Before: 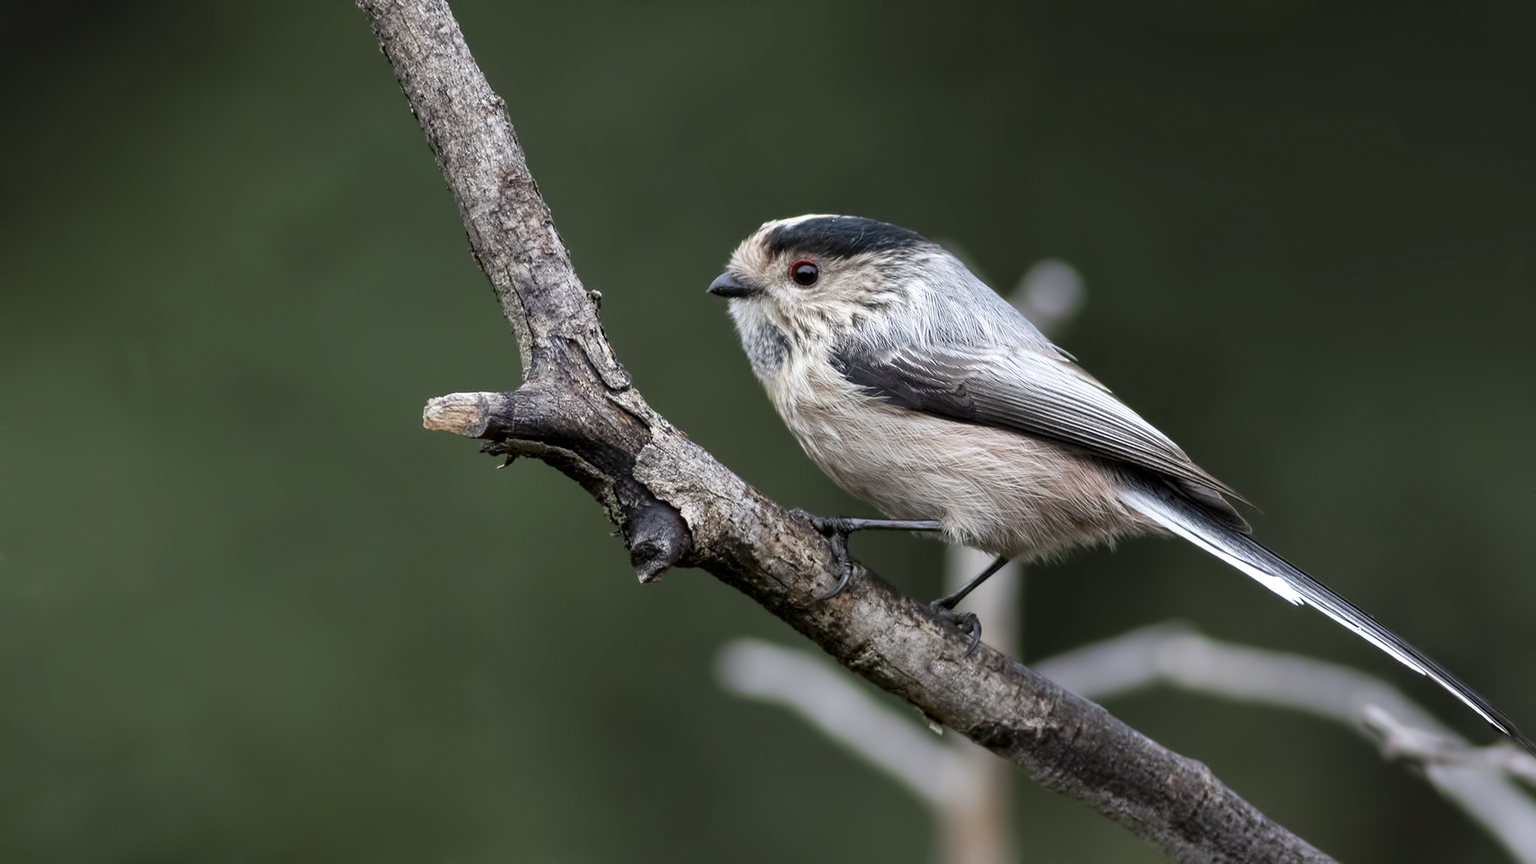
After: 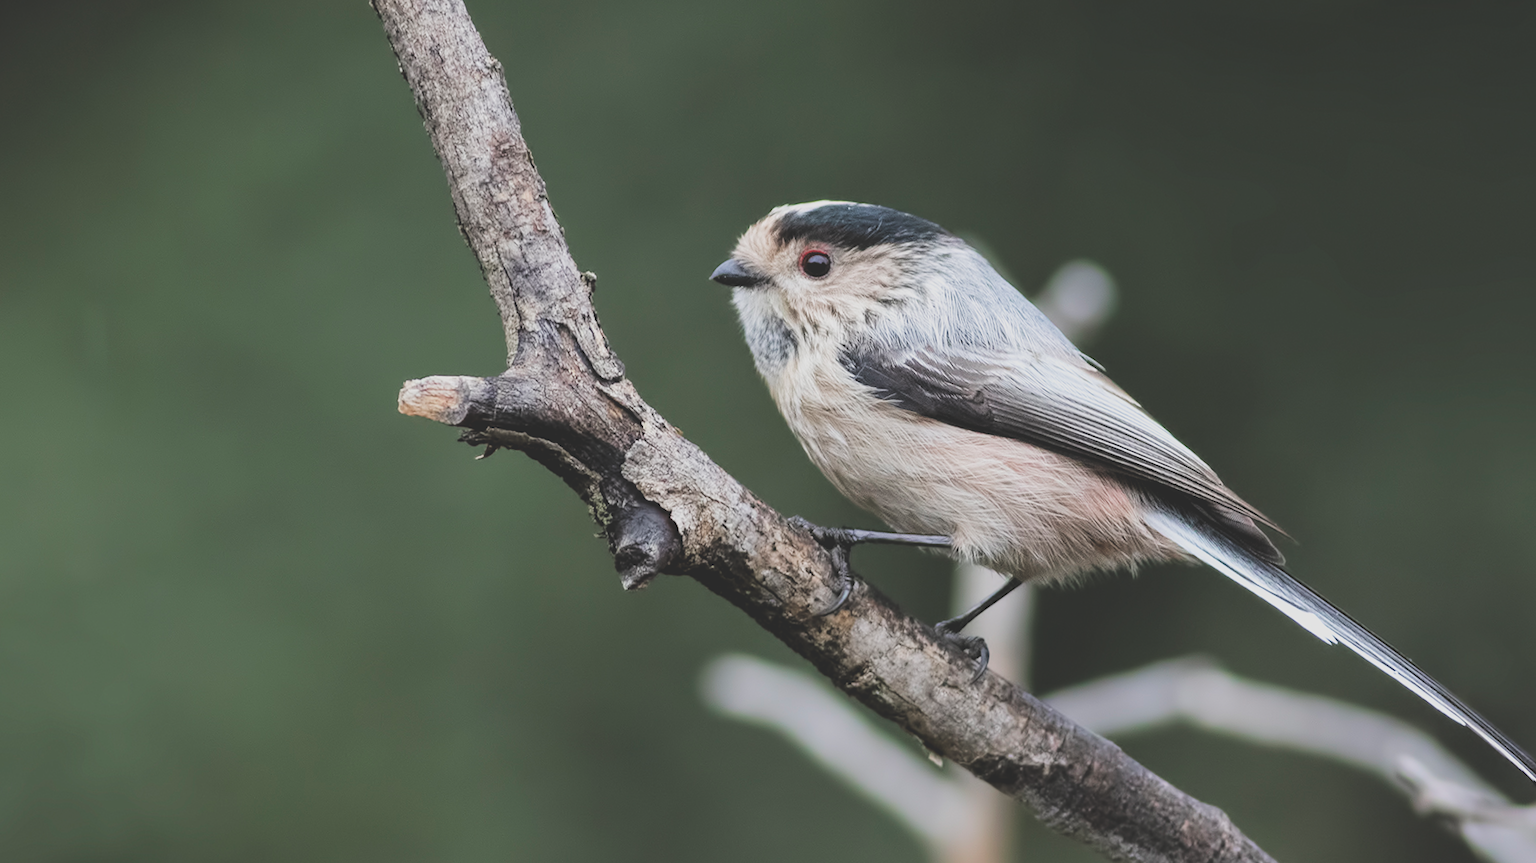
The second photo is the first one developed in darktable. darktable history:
filmic rgb: black relative exposure -7.12 EV, white relative exposure 5.38 EV, hardness 3.03, color science v4 (2020)
exposure: black level correction -0.028, compensate exposure bias true, compensate highlight preservation false
levels: levels [0, 0.48, 0.961]
crop and rotate: angle -2.51°
